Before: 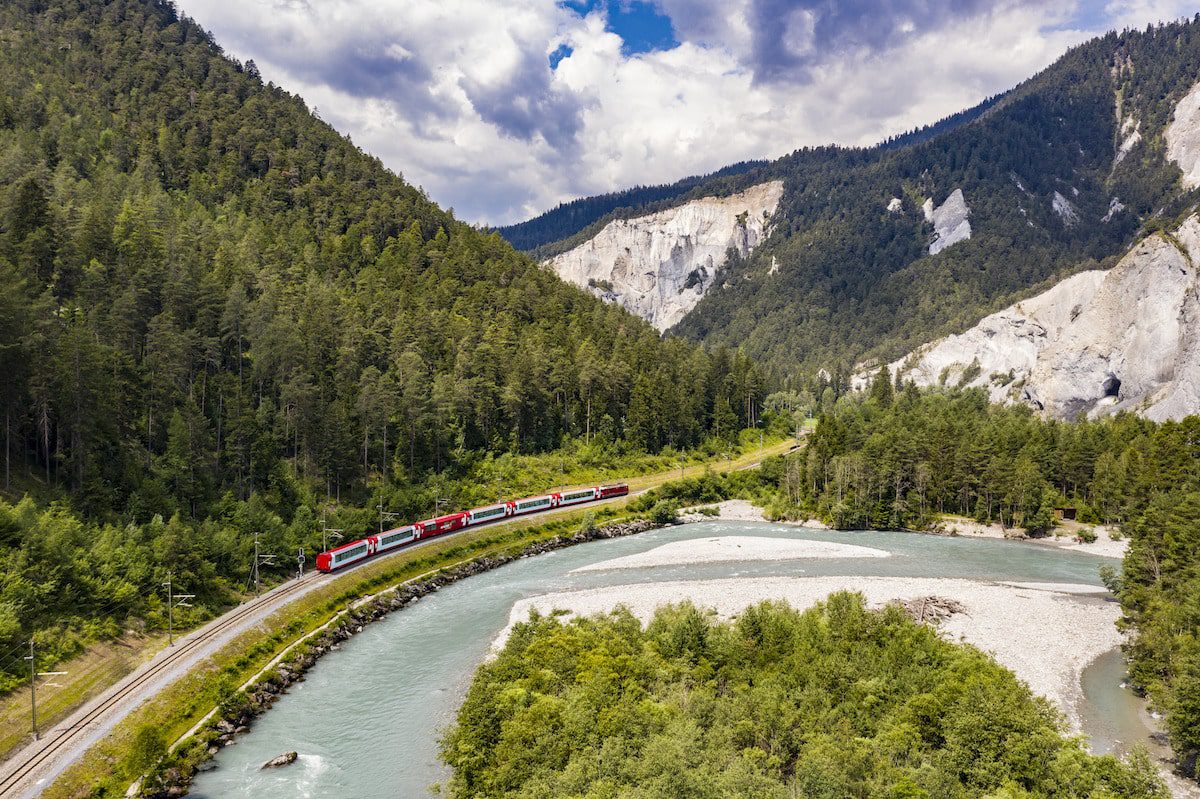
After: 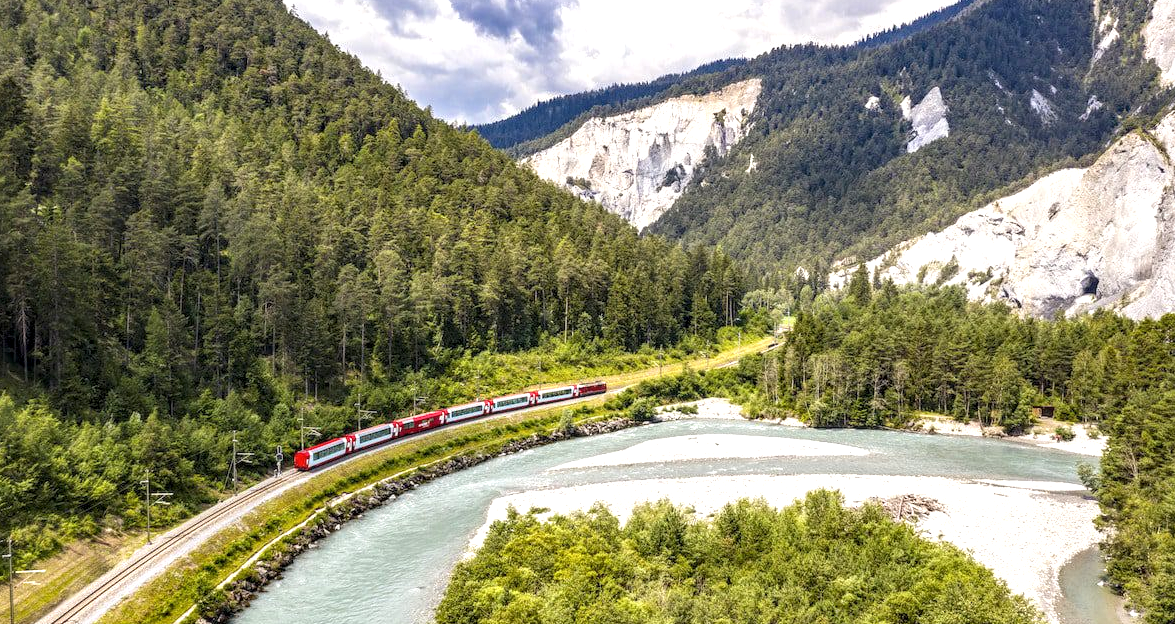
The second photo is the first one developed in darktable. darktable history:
local contrast: on, module defaults
crop and rotate: left 1.847%, top 12.781%, right 0.207%, bottom 9.094%
exposure: exposure 0.605 EV, compensate highlight preservation false
